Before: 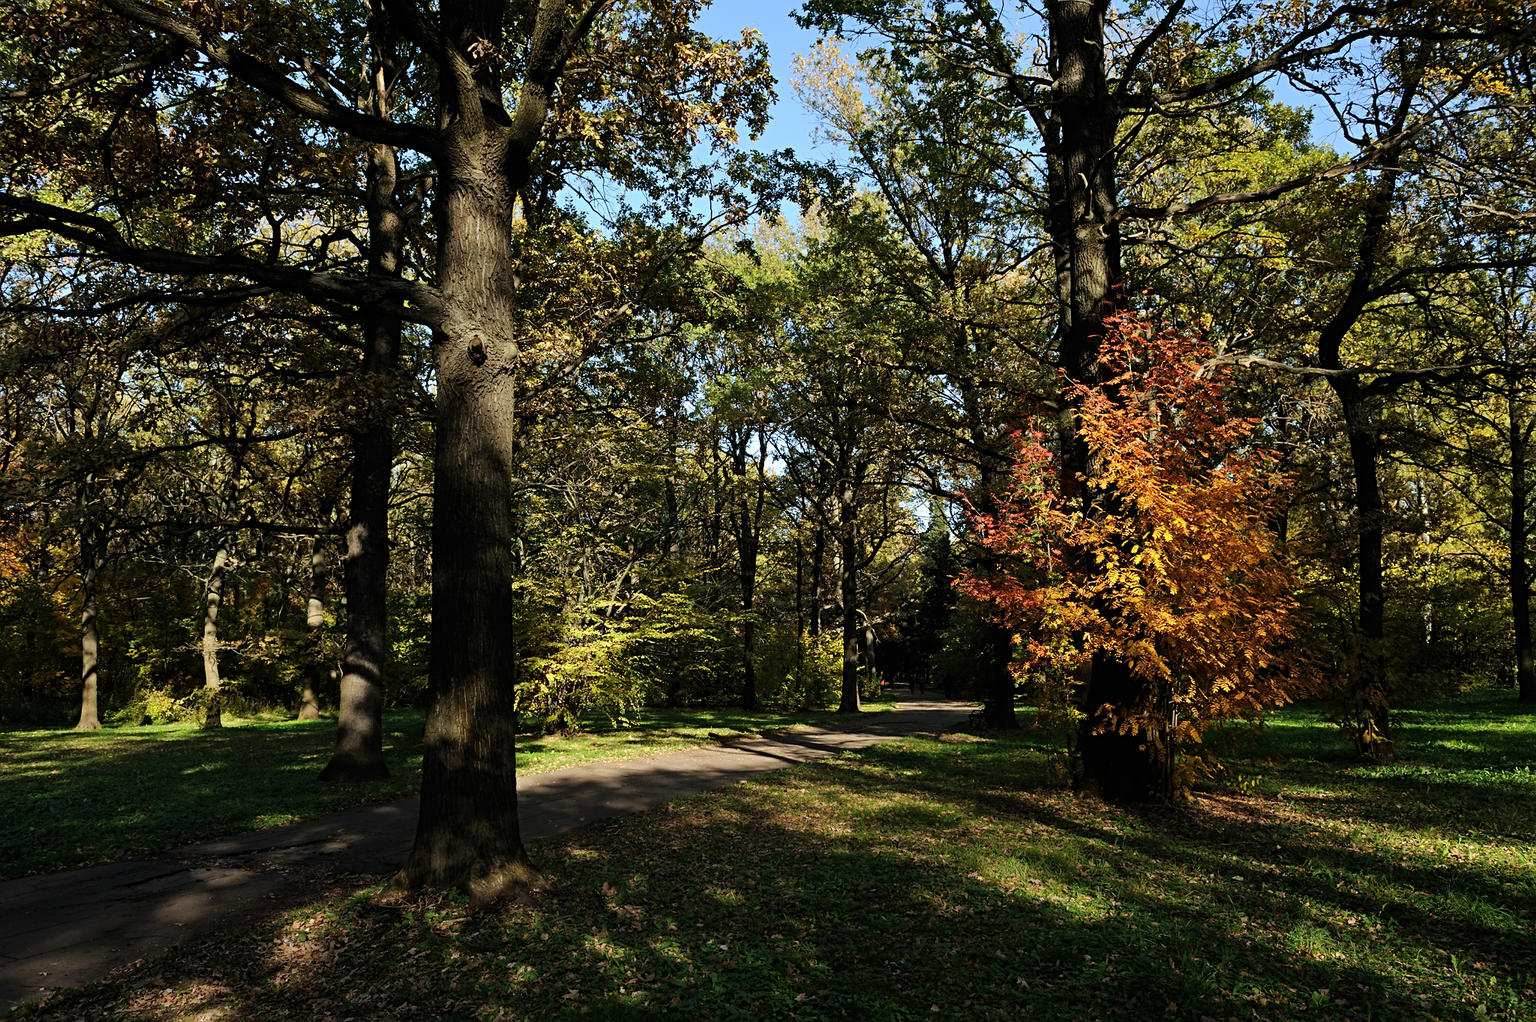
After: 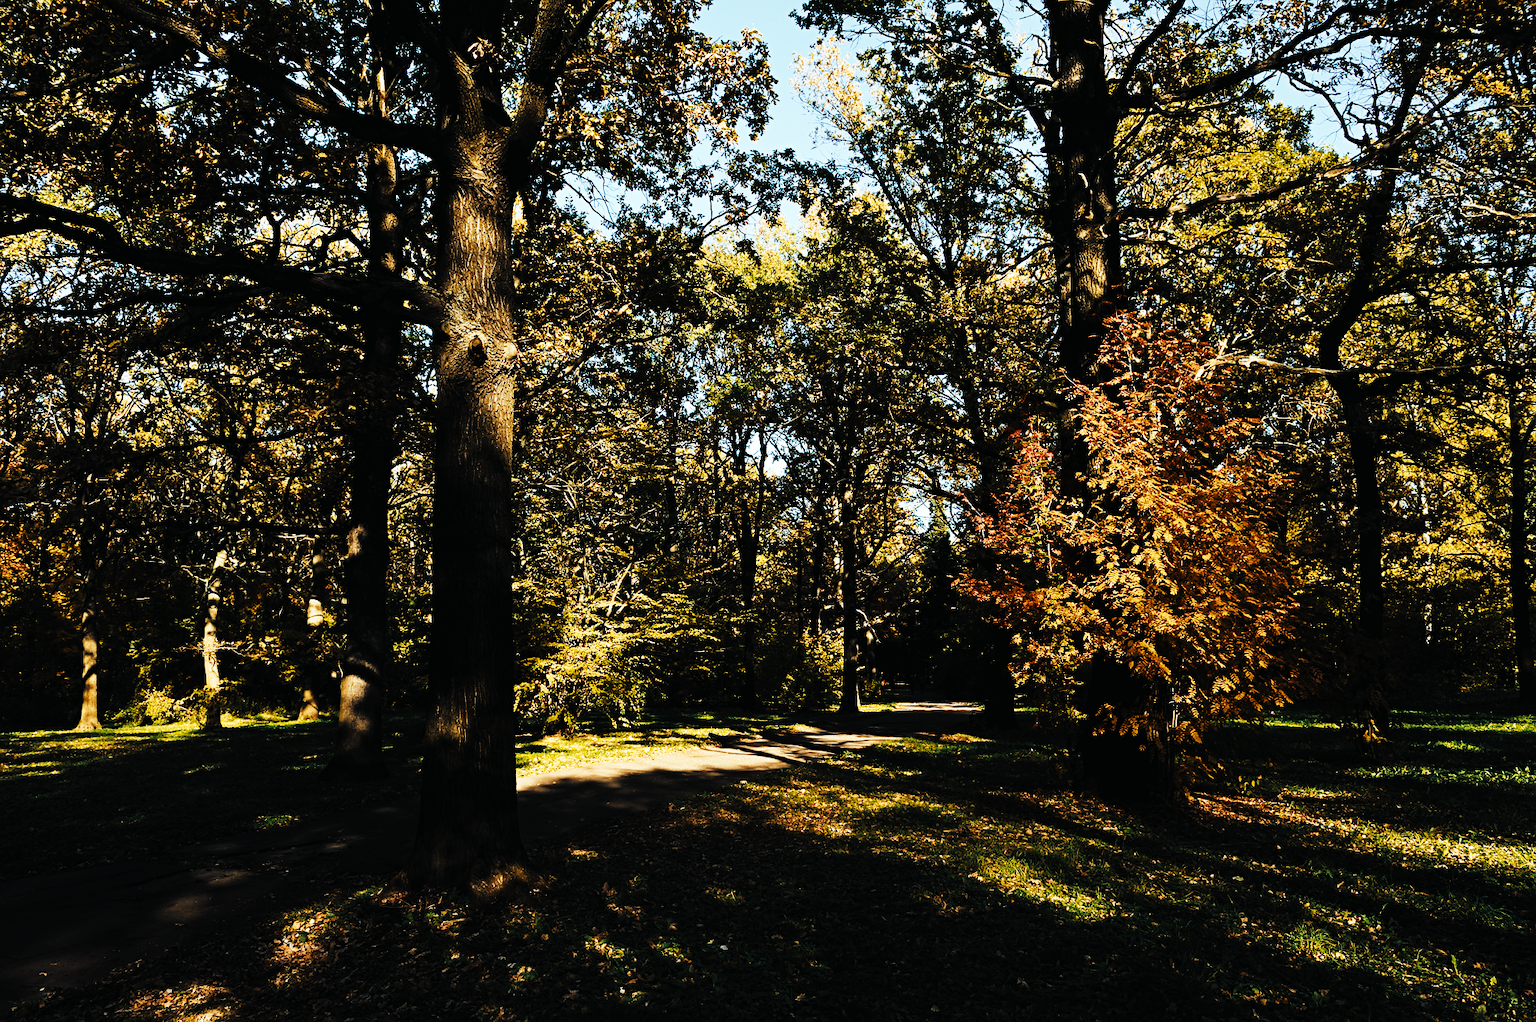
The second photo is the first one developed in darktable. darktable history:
tone curve: curves: ch0 [(0, 0) (0.003, 0.001) (0.011, 0.005) (0.025, 0.009) (0.044, 0.014) (0.069, 0.018) (0.1, 0.025) (0.136, 0.029) (0.177, 0.042) (0.224, 0.064) (0.277, 0.107) (0.335, 0.182) (0.399, 0.3) (0.468, 0.462) (0.543, 0.639) (0.623, 0.802) (0.709, 0.916) (0.801, 0.963) (0.898, 0.988) (1, 1)], preserve colors none
color look up table: target L [89.01, 67.59, 71.71, 59.64, 53.31, 79.69, 66.65, 65.51, 48.5, 45.43, 37.16, 24.43, 200, 71.17, 63.03, 59.89, 50.95, 43.11, 54.65, 40.39, 50.27, 44.08, 42.37, 36.54, 31.83, 16.16, 86.59, 78.48, 63.59, 61.99, 47.74, 49.48, 42.36, 37.75, 37.65, 35.29, 34.58, 26.55, 26.61, 32.35, 14.16, 2.615, 79.58, 52.1, 65.74, 50.32, 47.09, 40.74, 36.19], target a [-1.75, 0.204, 1.307, -12.45, -13.75, -20.56, -1.932, -16.2, -20.44, -13.08, -11.28, -17.39, 0, 7.876, 15.86, 5.568, 20.41, 31.91, 14.18, 27.25, 6.497, 28.93, 12.11, 18.29, 20.51, 3.518, 3.525, 8.84, 18.84, 16.12, 35.55, 30.34, 32.41, 29.23, -2.093, -2.819, -0.547, 27.97, 32.66, 0.182, 6.69, -1.681, -16.19, -12.45, -10.2, -10.64, -7.317, -9.657, -3.668], target b [25.28, 40.58, 32.19, 32.21, -9.564, -4.531, 40.34, 16.48, 19.9, -0.9, -1.308, 5.824, 0, 19.75, 2.245, 33.42, 27.63, -3.653, 6.799, 30.47, 26.19, 4.179, 27.24, 29.63, 38.42, 1.028, -0.101, -16.46, -17.89, -12.94, -22.44, -14.77, -22.18, -13.53, -15.41, -14.01, -16.6, -27.07, -33.33, -15.79, -8.989, -2.577, -19.54, -11.03, -14.08, -10.87, -12.24, -6.314, -13.13], num patches 49
